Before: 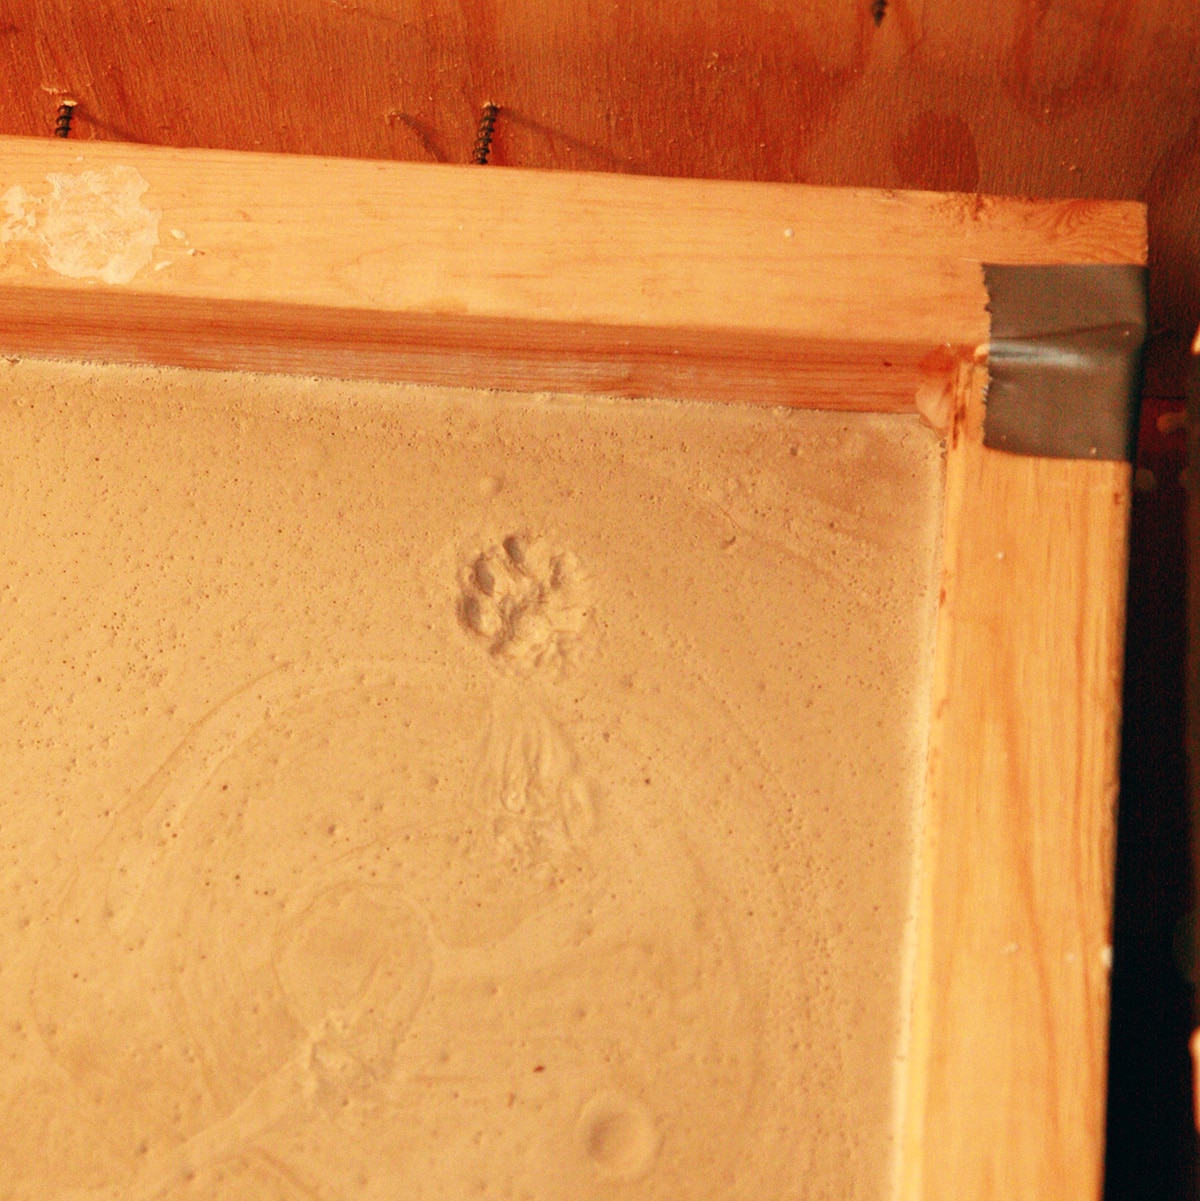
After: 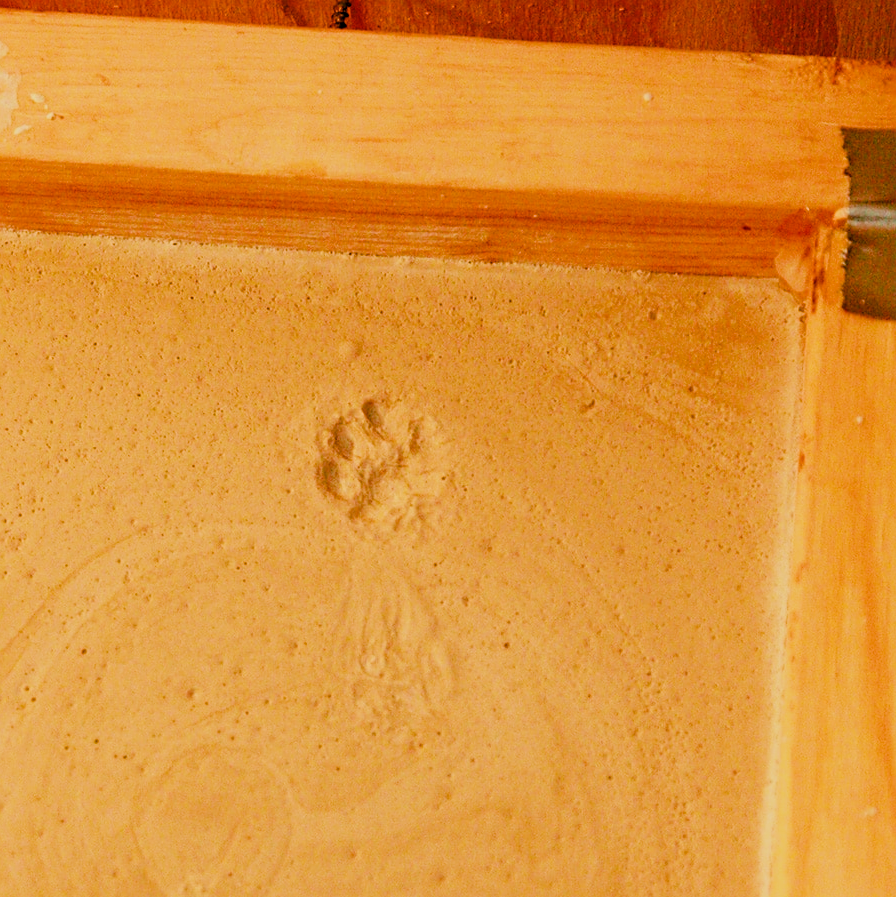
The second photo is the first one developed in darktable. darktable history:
filmic rgb: black relative exposure -5 EV, hardness 2.88, contrast 1.2
crop and rotate: left 11.831%, top 11.346%, right 13.429%, bottom 13.899%
color balance rgb: perceptual saturation grading › global saturation 35%, perceptual saturation grading › highlights -25%, perceptual saturation grading › shadows 50%
sharpen: on, module defaults
